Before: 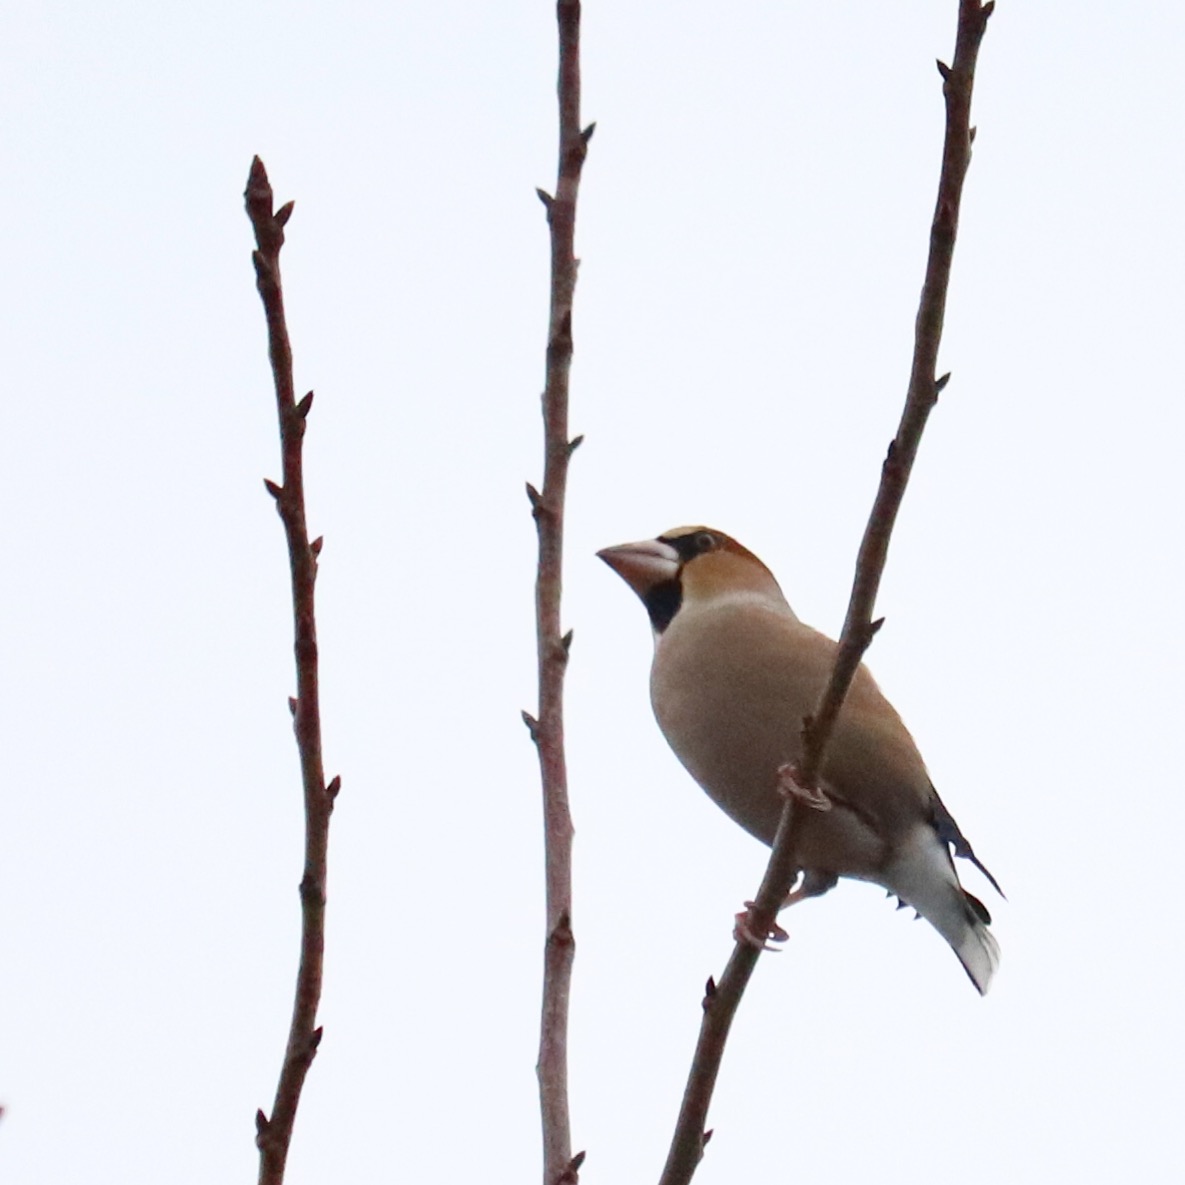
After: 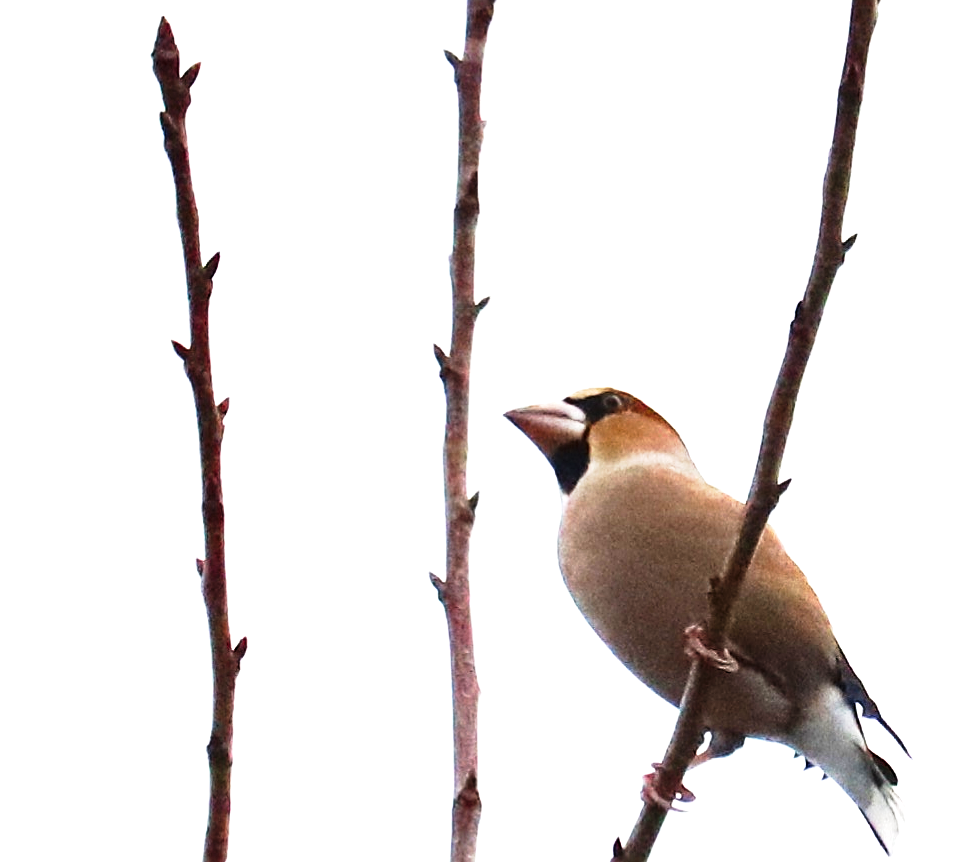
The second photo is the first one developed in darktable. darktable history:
sharpen: amount 0.5
tone curve: curves: ch0 [(0, 0) (0.042, 0.01) (0.223, 0.123) (0.59, 0.574) (0.802, 0.868) (1, 1)], preserve colors none
exposure: exposure 0.951 EV, compensate exposure bias true, compensate highlight preservation false
crop: left 7.851%, top 11.787%, right 10.154%, bottom 15.422%
